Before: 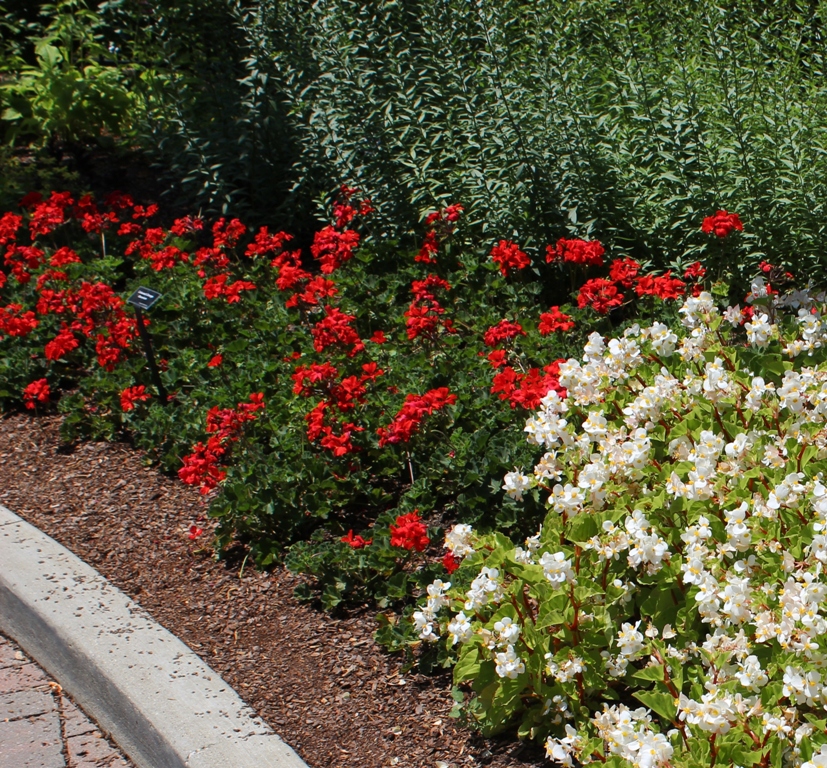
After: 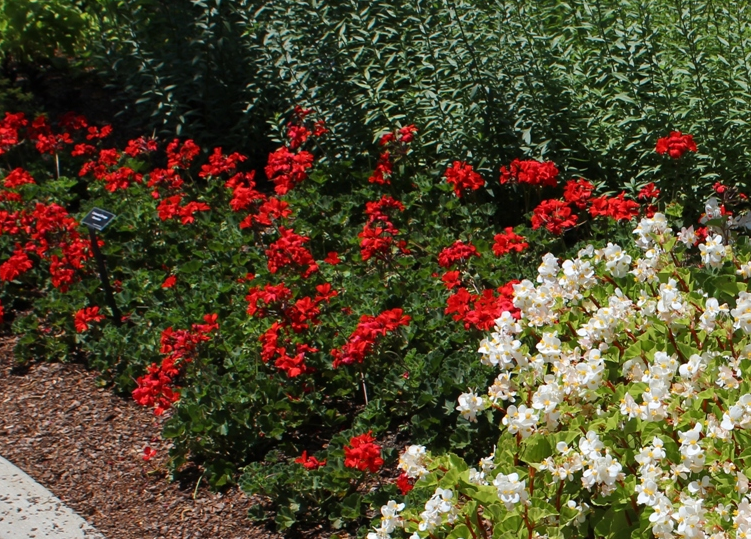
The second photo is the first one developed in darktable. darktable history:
crop: left 5.596%, top 10.314%, right 3.534%, bottom 19.395%
shadows and highlights: radius 331.84, shadows 53.55, highlights -100, compress 94.63%, highlights color adjustment 73.23%, soften with gaussian
